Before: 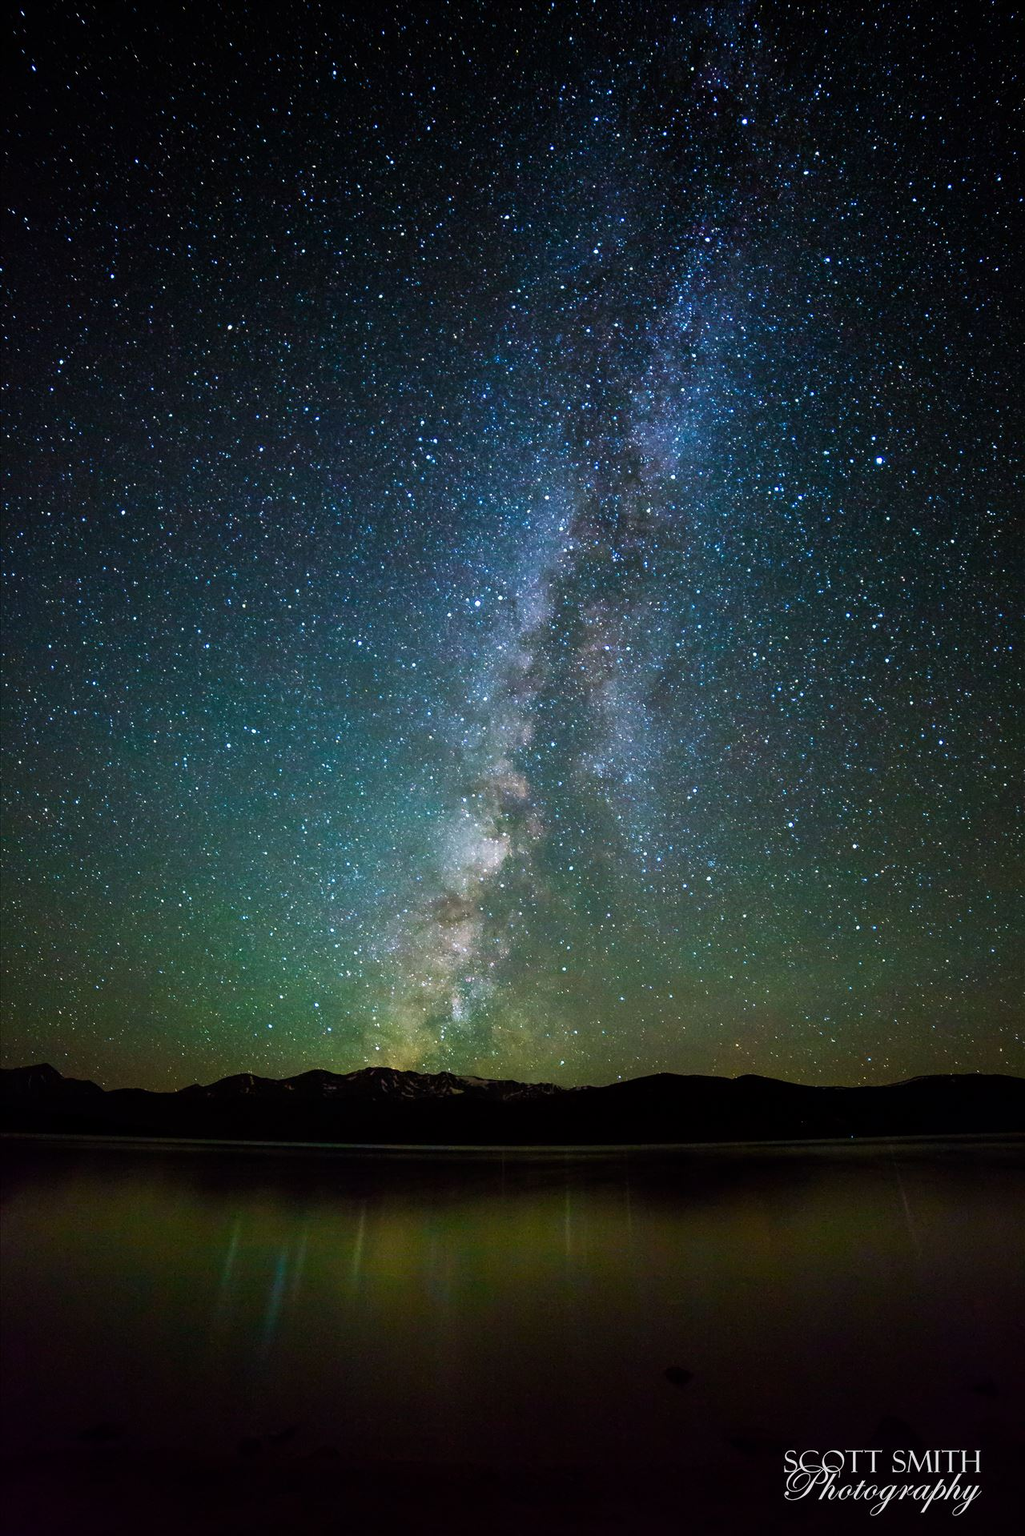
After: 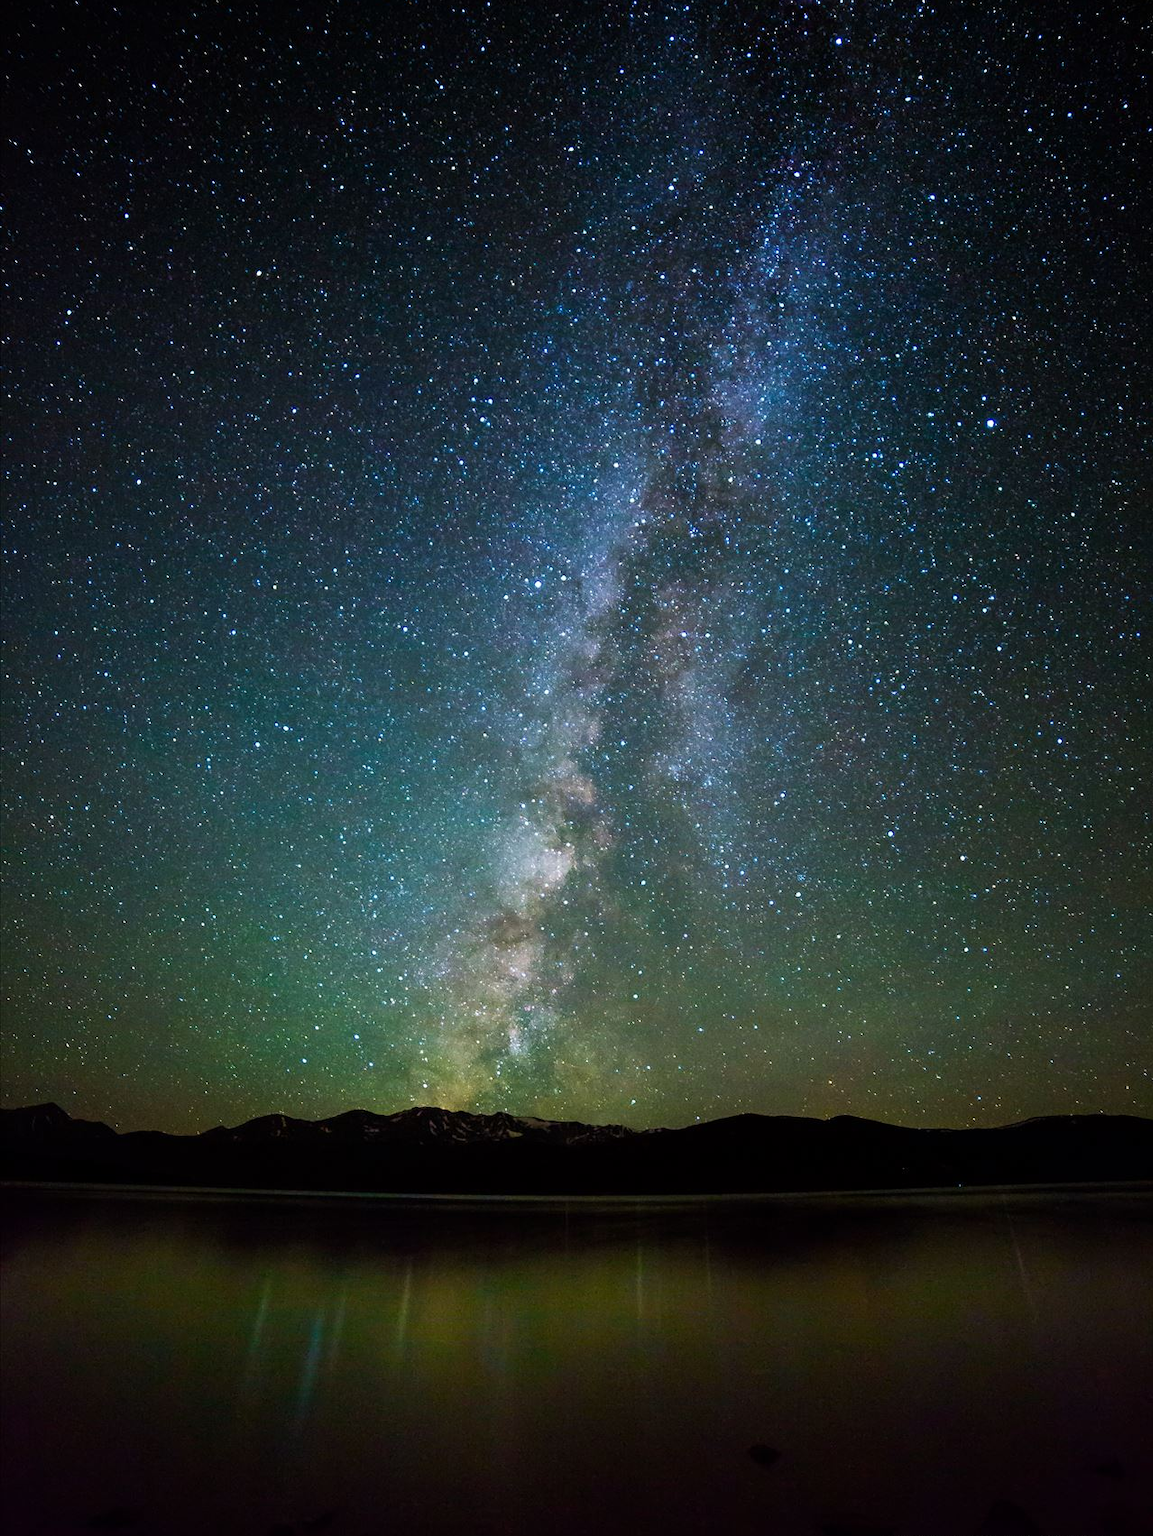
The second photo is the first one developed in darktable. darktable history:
crop and rotate: top 5.577%, bottom 5.644%
